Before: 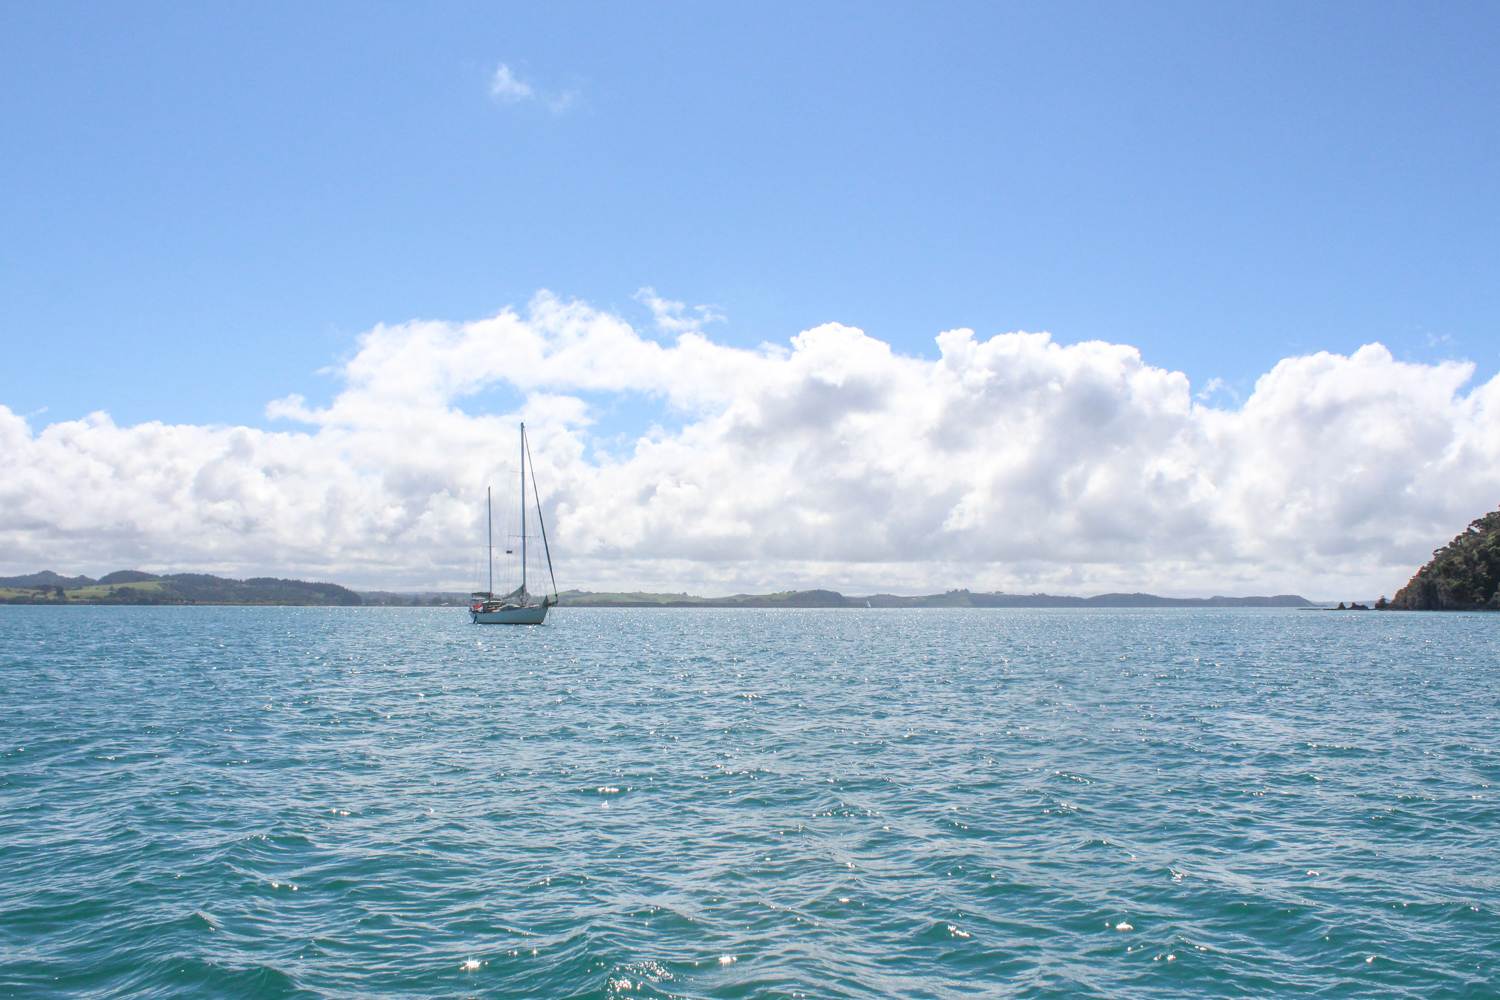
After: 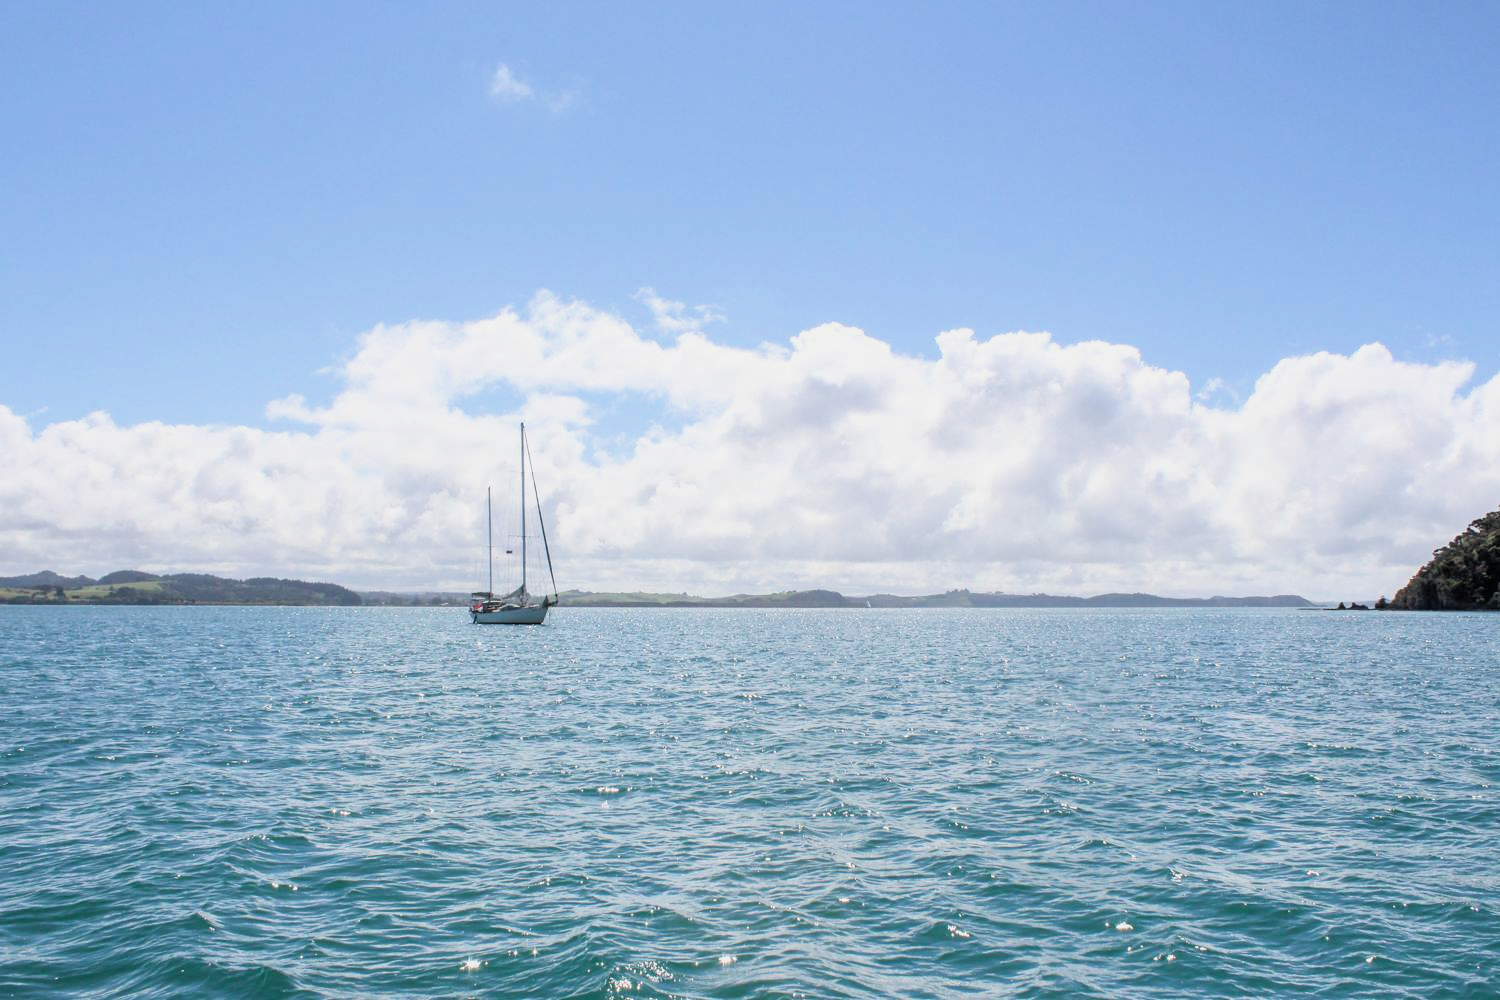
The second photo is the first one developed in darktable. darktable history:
filmic rgb: middle gray luminance 9.77%, black relative exposure -8.59 EV, white relative exposure 3.3 EV, target black luminance 0%, hardness 5.2, latitude 44.62%, contrast 1.31, highlights saturation mix 3.64%, shadows ↔ highlights balance 23.99%
